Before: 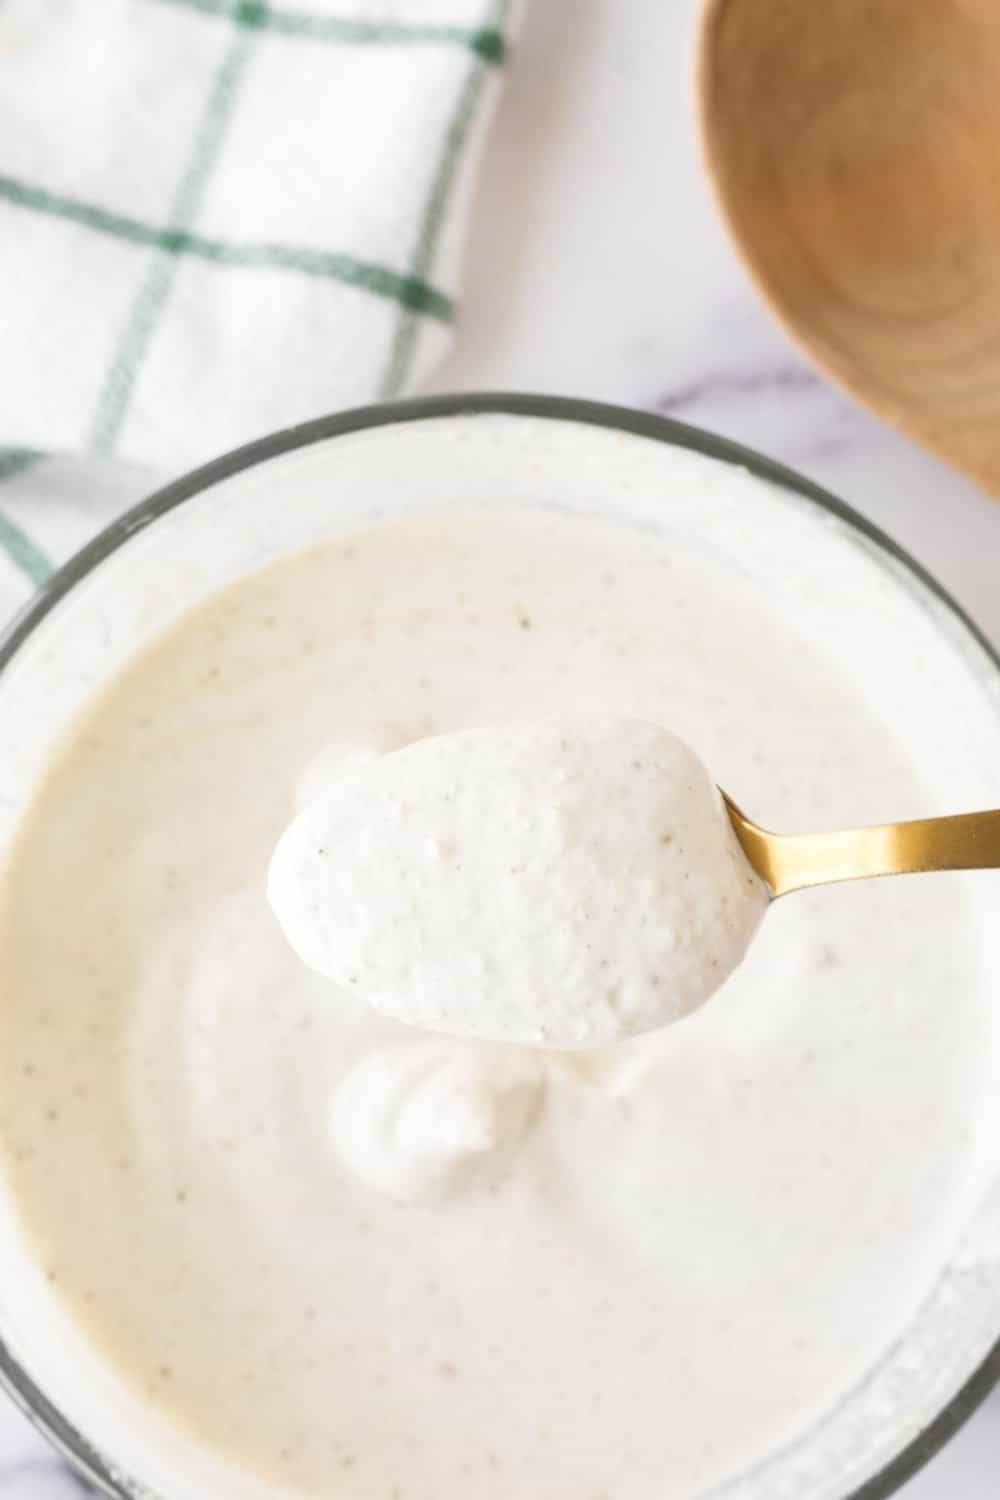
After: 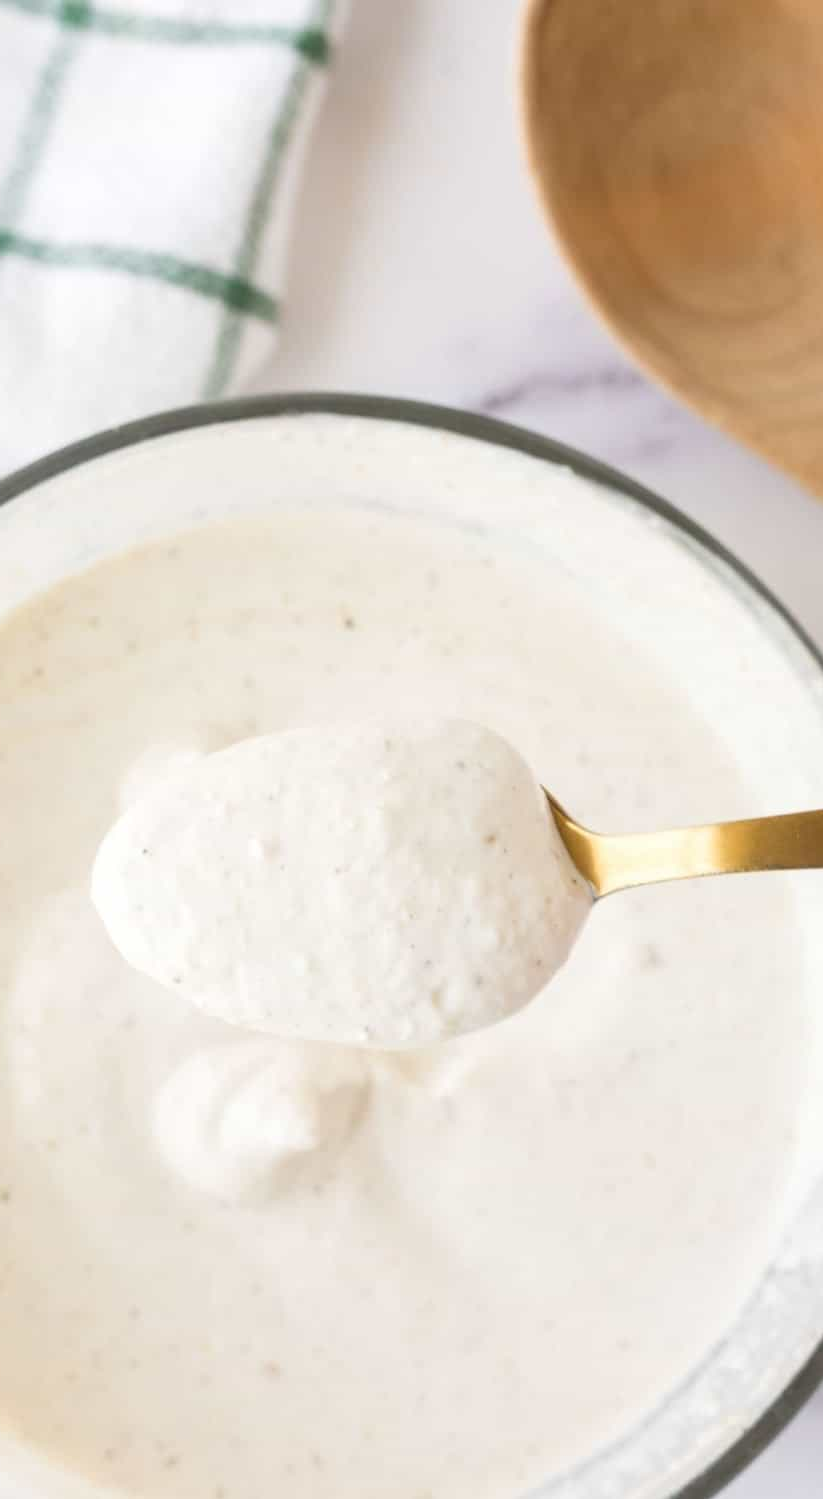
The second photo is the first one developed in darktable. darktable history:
crop: left 17.617%, bottom 0.048%
